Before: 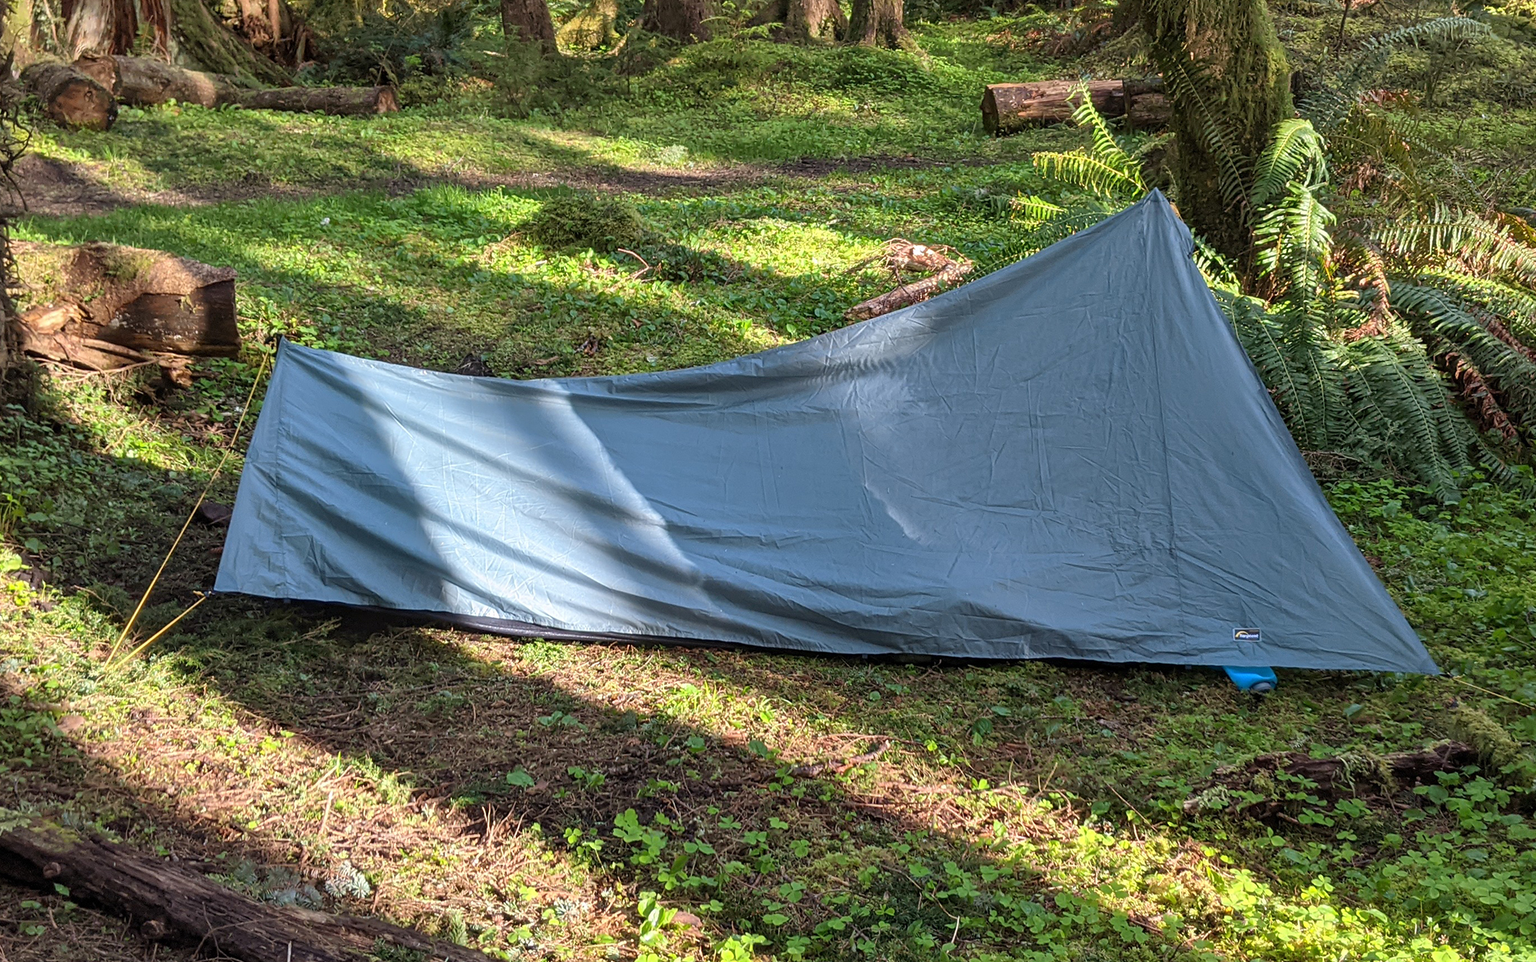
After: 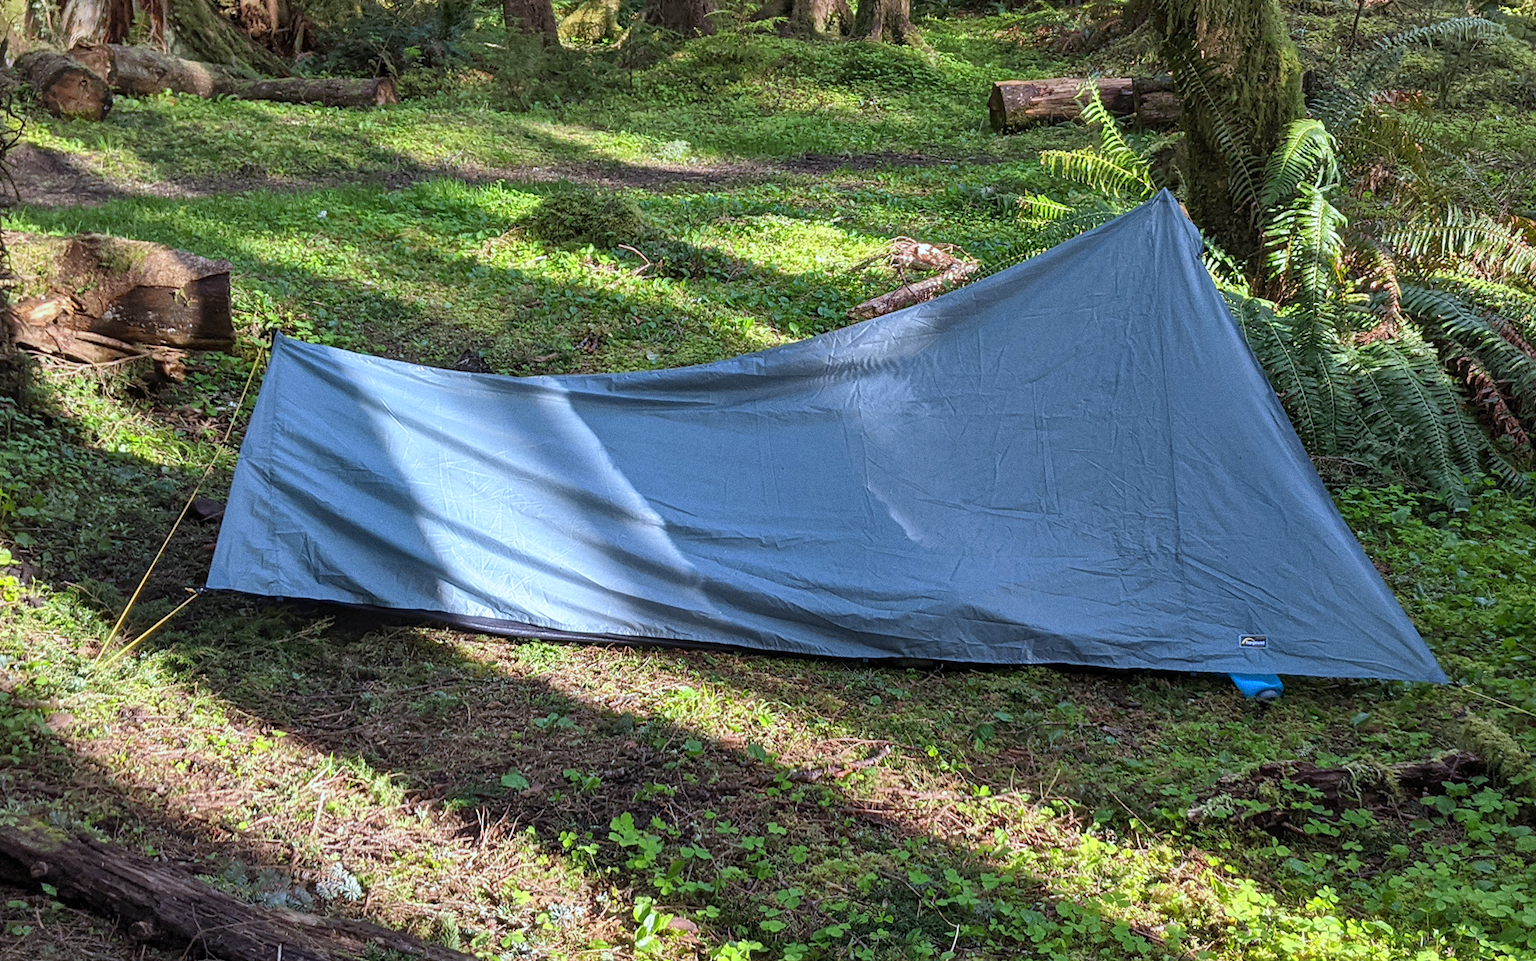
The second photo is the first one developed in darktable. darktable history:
white balance: red 0.931, blue 1.11
crop and rotate: angle -0.5°
grain: coarseness 0.09 ISO
tone curve: curves: ch0 [(0, 0) (0.003, 0.003) (0.011, 0.011) (0.025, 0.025) (0.044, 0.044) (0.069, 0.069) (0.1, 0.099) (0.136, 0.135) (0.177, 0.176) (0.224, 0.223) (0.277, 0.275) (0.335, 0.333) (0.399, 0.396) (0.468, 0.465) (0.543, 0.545) (0.623, 0.625) (0.709, 0.71) (0.801, 0.801) (0.898, 0.898) (1, 1)], preserve colors none
